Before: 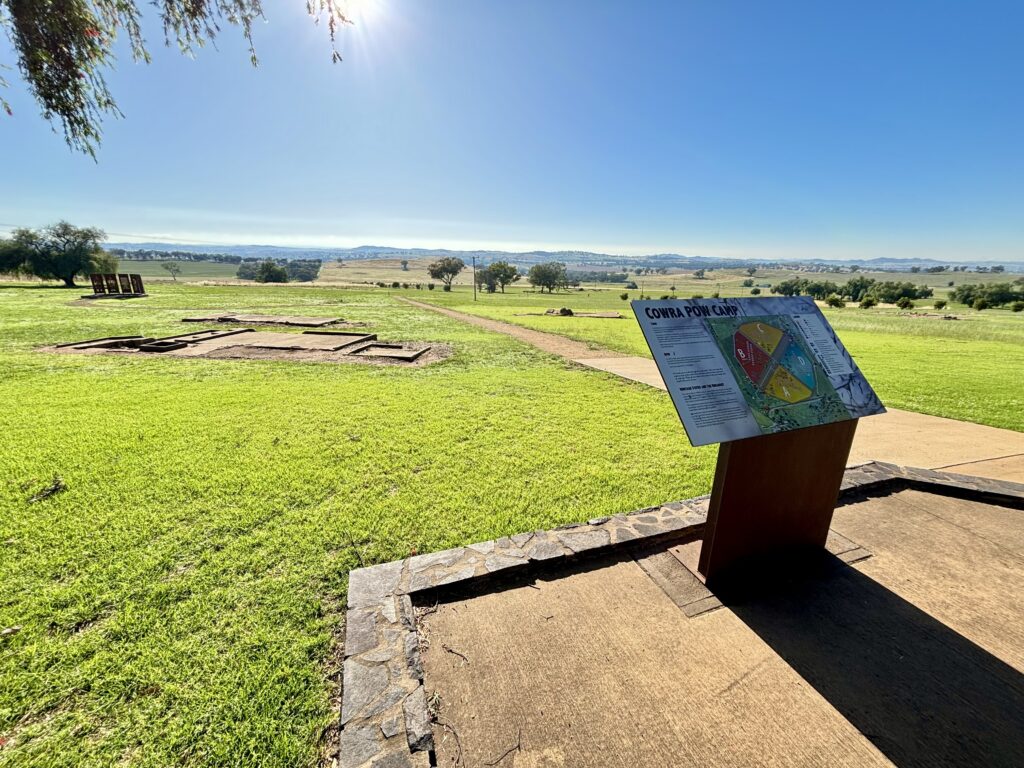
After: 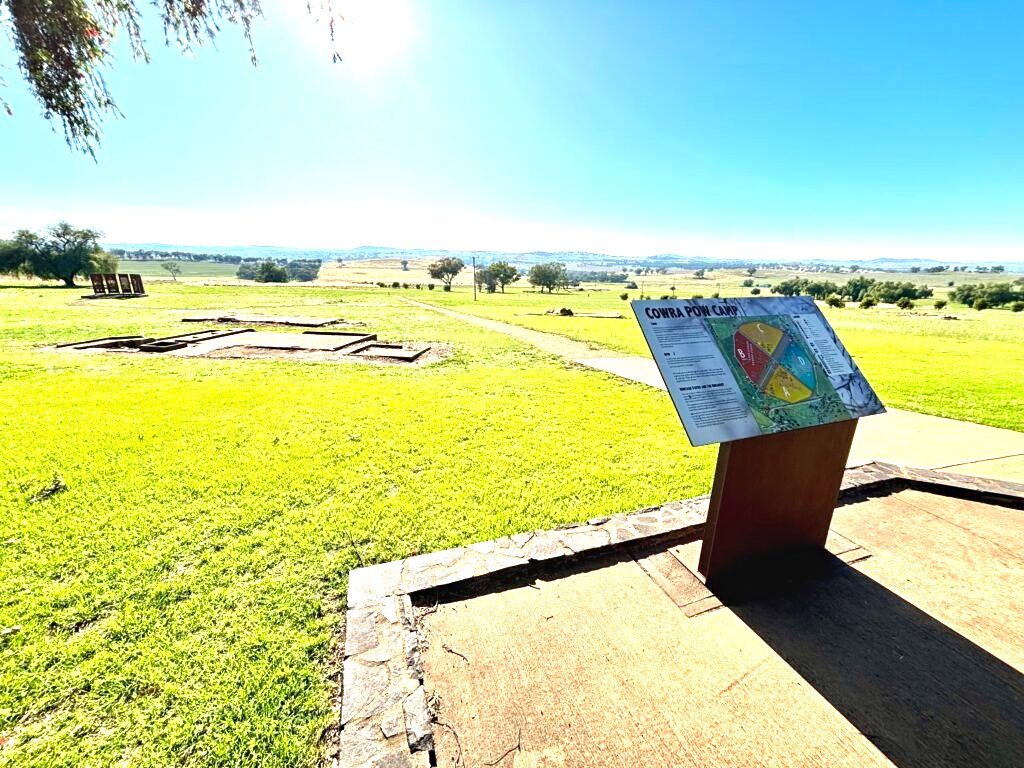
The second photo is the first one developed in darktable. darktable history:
exposure: black level correction -0.002, exposure 1.115 EV, compensate highlight preservation false
contrast equalizer: y [[0.5, 0.504, 0.515, 0.527, 0.535, 0.534], [0.5 ×6], [0.491, 0.387, 0.179, 0.068, 0.068, 0.068], [0 ×5, 0.023], [0 ×6]]
